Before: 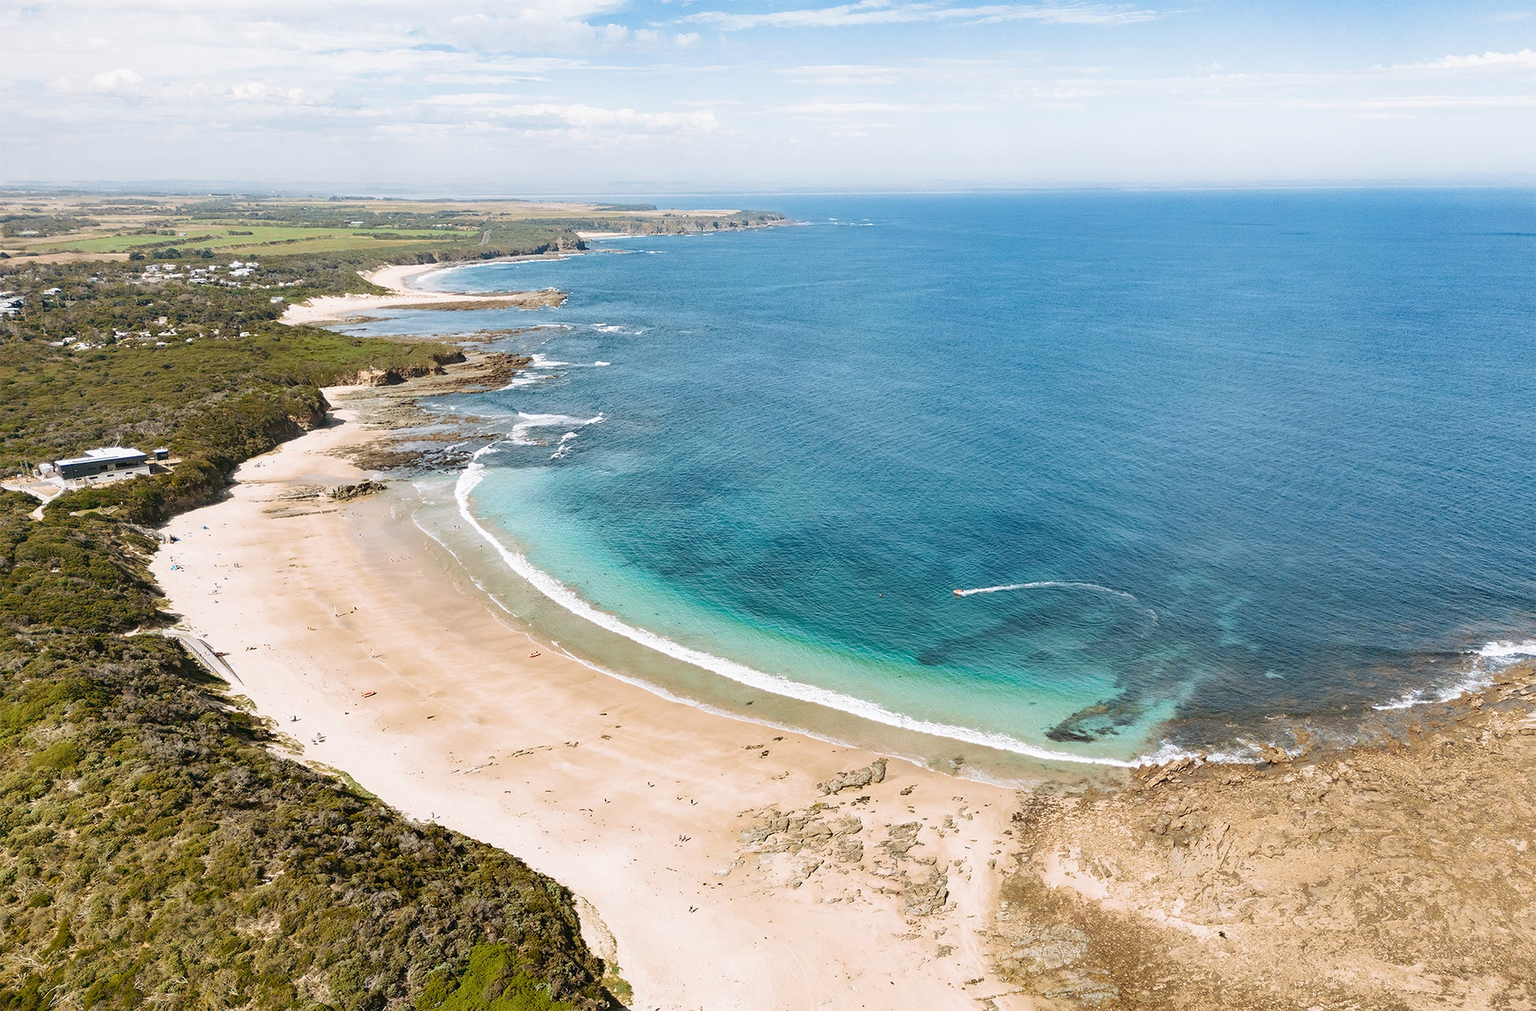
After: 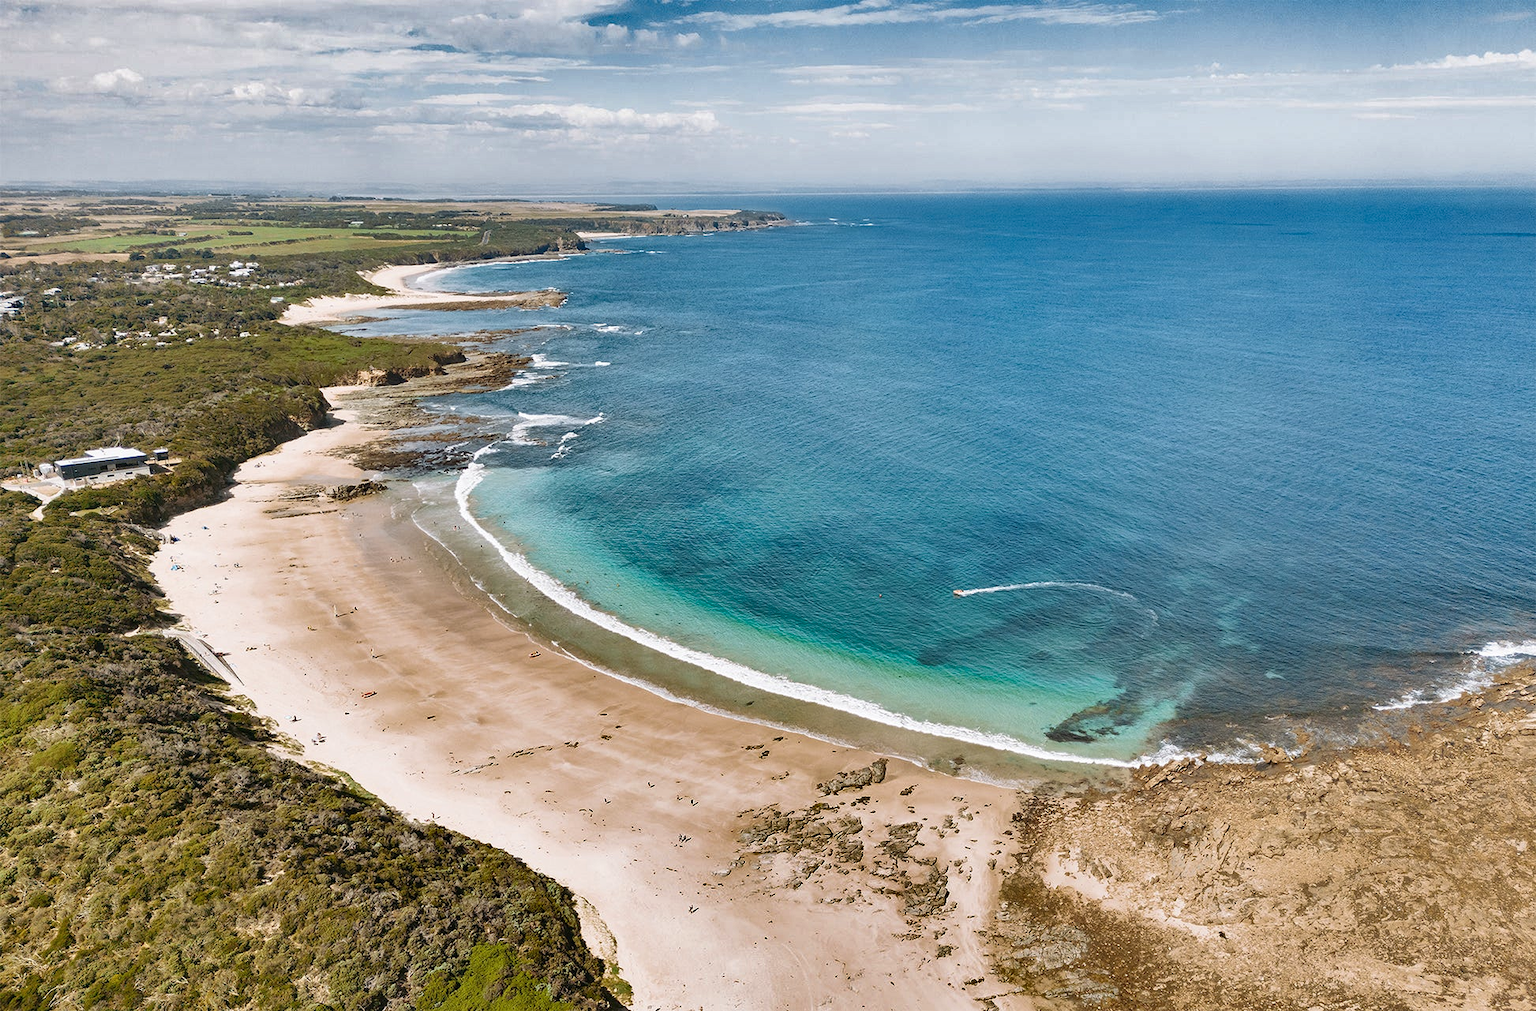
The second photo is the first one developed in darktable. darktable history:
shadows and highlights: radius 109.63, shadows 40.36, highlights -72.23, low approximation 0.01, soften with gaussian
